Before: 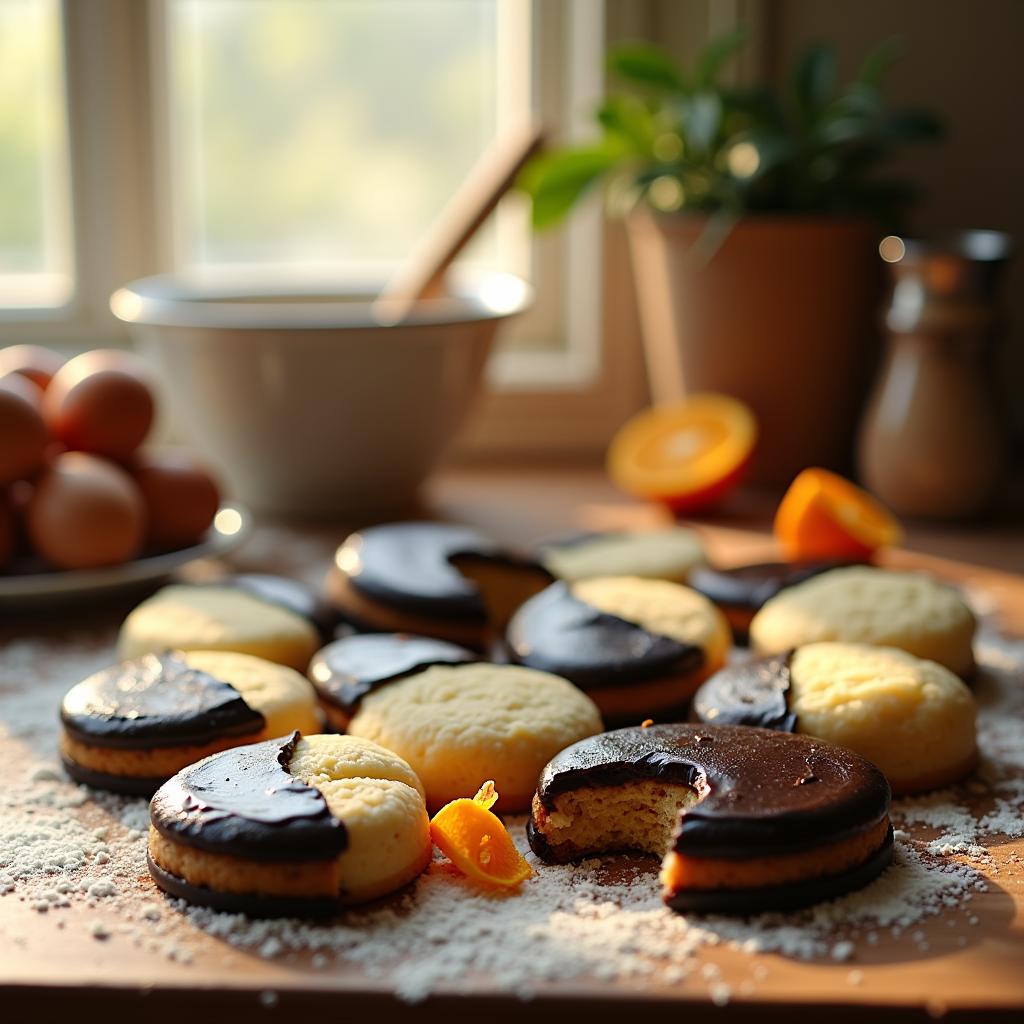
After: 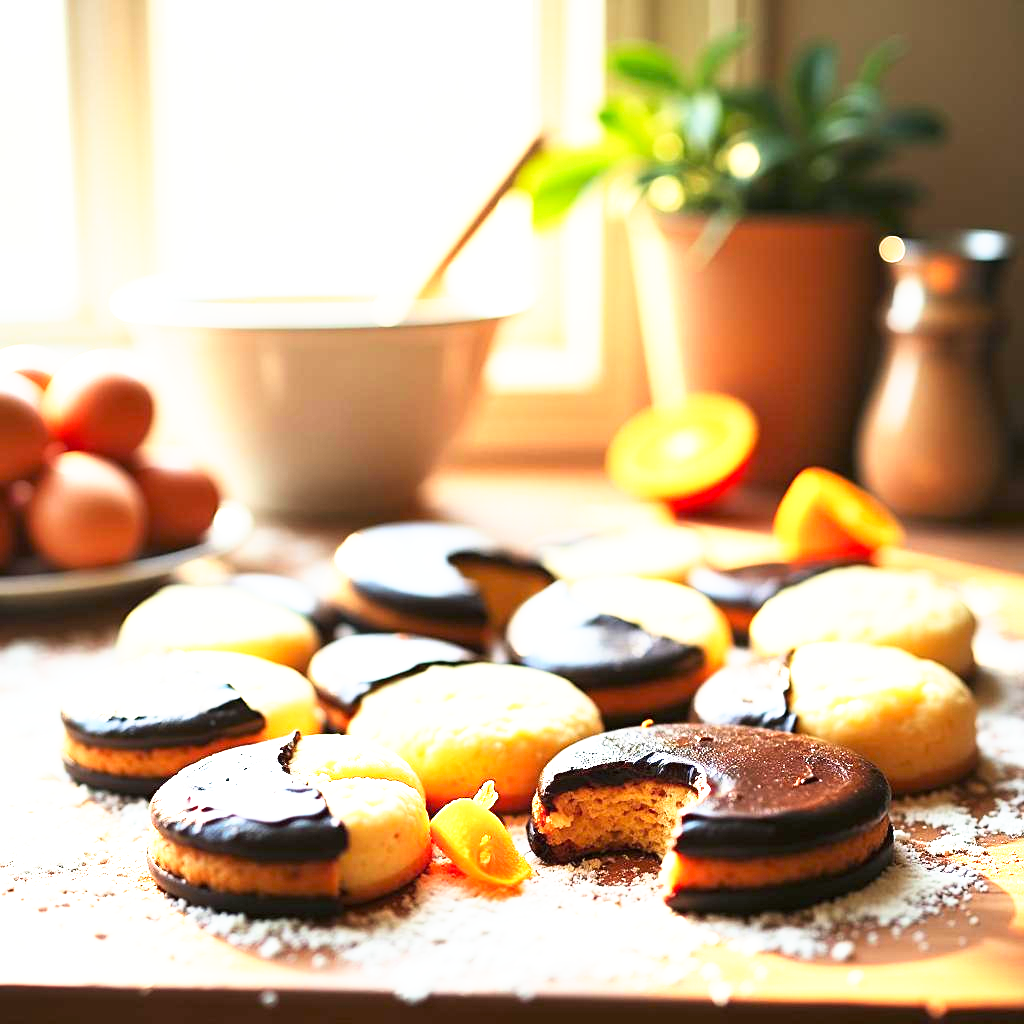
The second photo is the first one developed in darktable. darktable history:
exposure: black level correction 0, exposure 1.102 EV, compensate exposure bias true, compensate highlight preservation false
base curve: curves: ch0 [(0, 0) (0.495, 0.917) (1, 1)], preserve colors none
tone curve: curves: ch0 [(0, 0) (0.051, 0.047) (0.102, 0.099) (0.232, 0.249) (0.462, 0.501) (0.698, 0.761) (0.908, 0.946) (1, 1)]; ch1 [(0, 0) (0.339, 0.298) (0.402, 0.363) (0.453, 0.413) (0.485, 0.469) (0.494, 0.493) (0.504, 0.501) (0.525, 0.533) (0.563, 0.591) (0.597, 0.631) (1, 1)]; ch2 [(0, 0) (0.48, 0.48) (0.504, 0.5) (0.539, 0.554) (0.59, 0.628) (0.642, 0.682) (0.824, 0.815) (1, 1)], color space Lab, linked channels, preserve colors none
